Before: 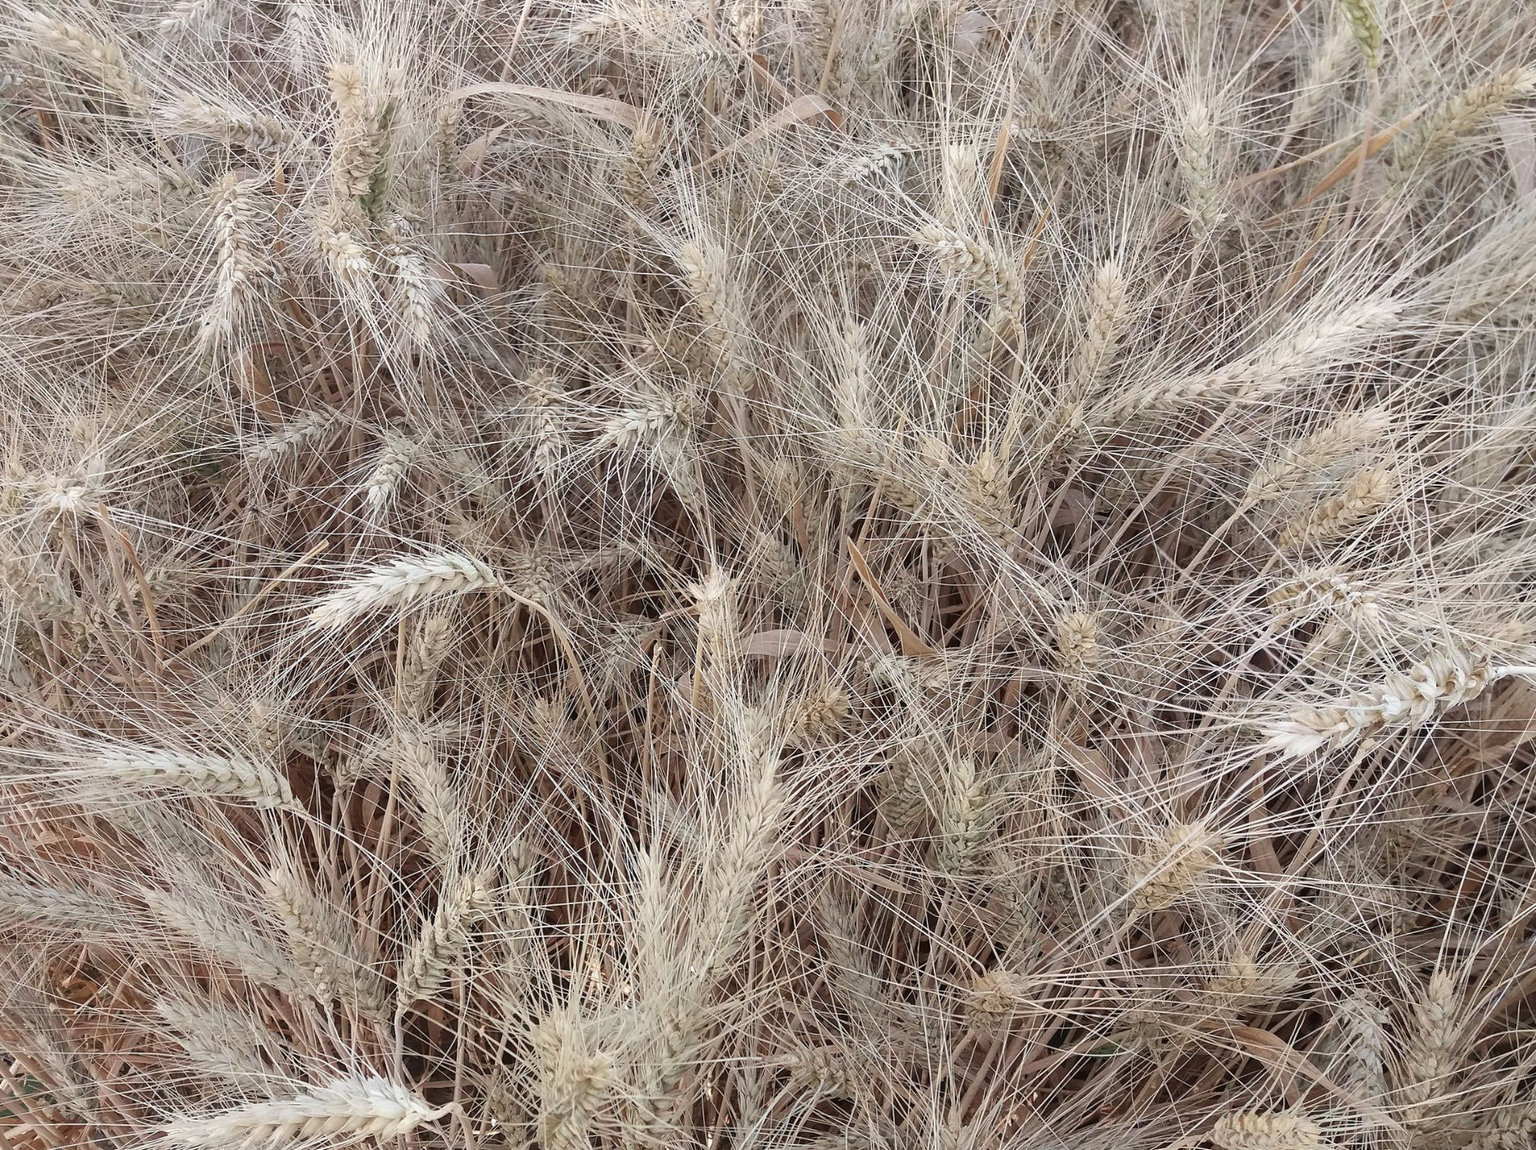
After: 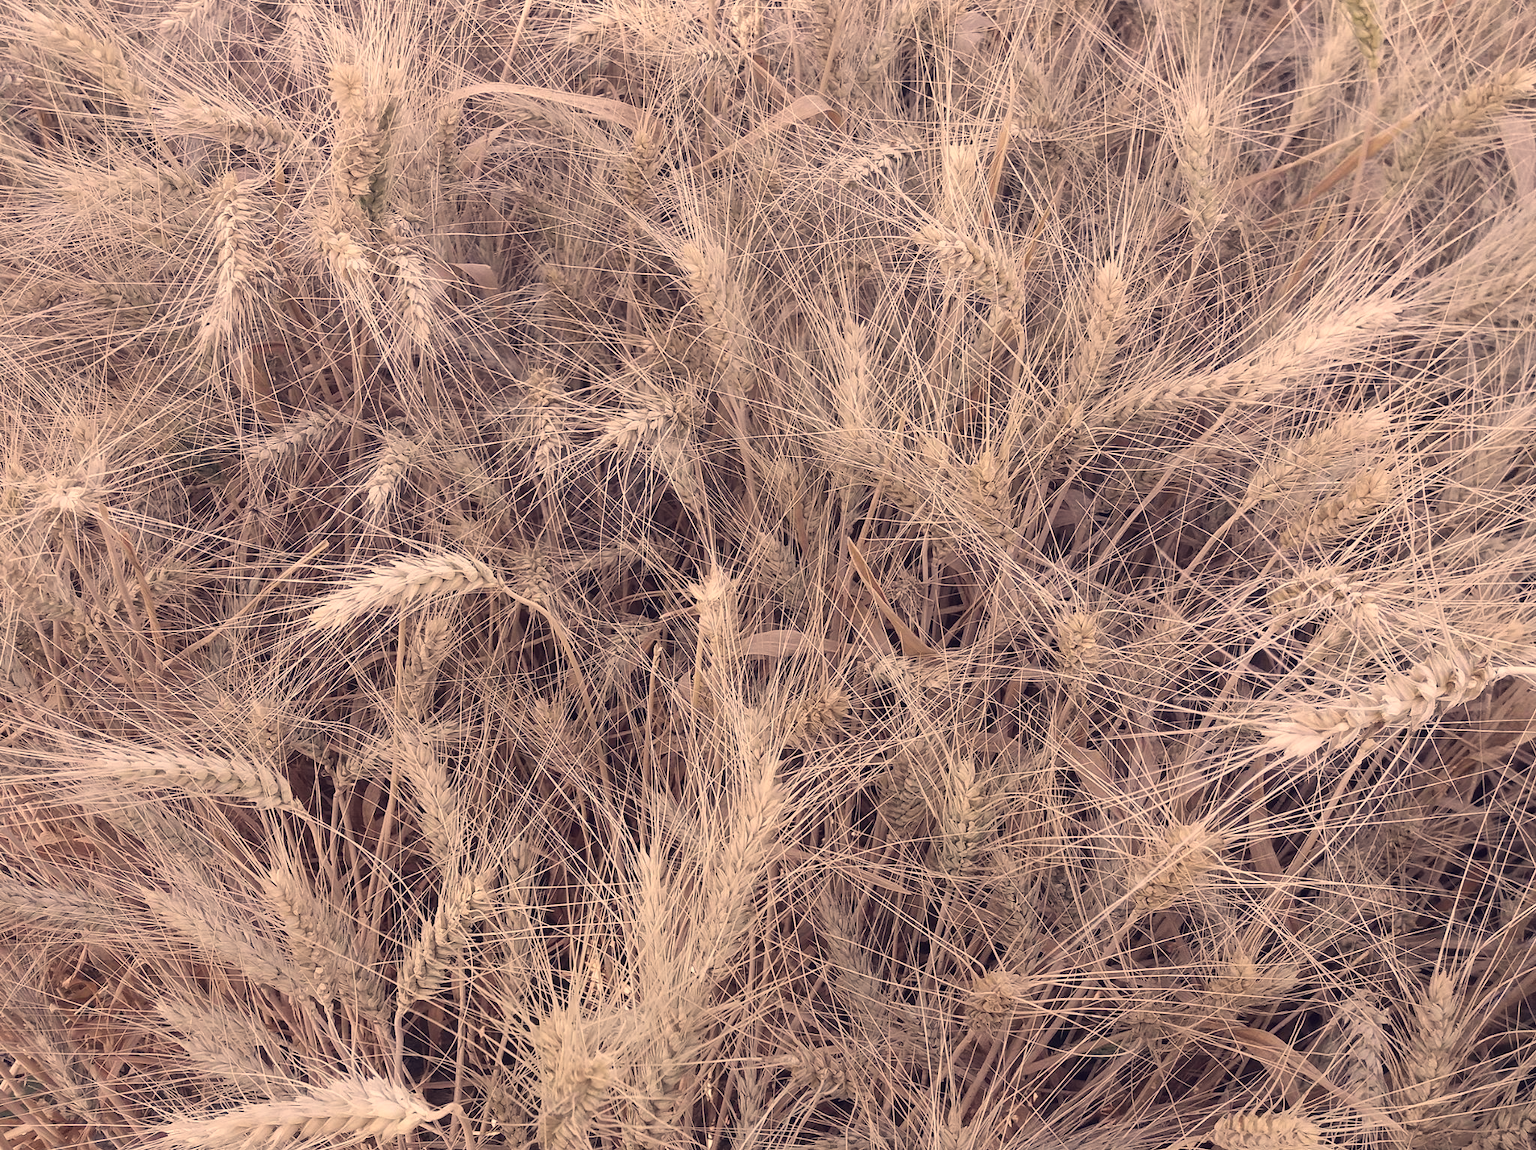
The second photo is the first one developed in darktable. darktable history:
color correction: highlights a* 19.87, highlights b* 28.17, shadows a* 3.48, shadows b* -17.81, saturation 0.758
